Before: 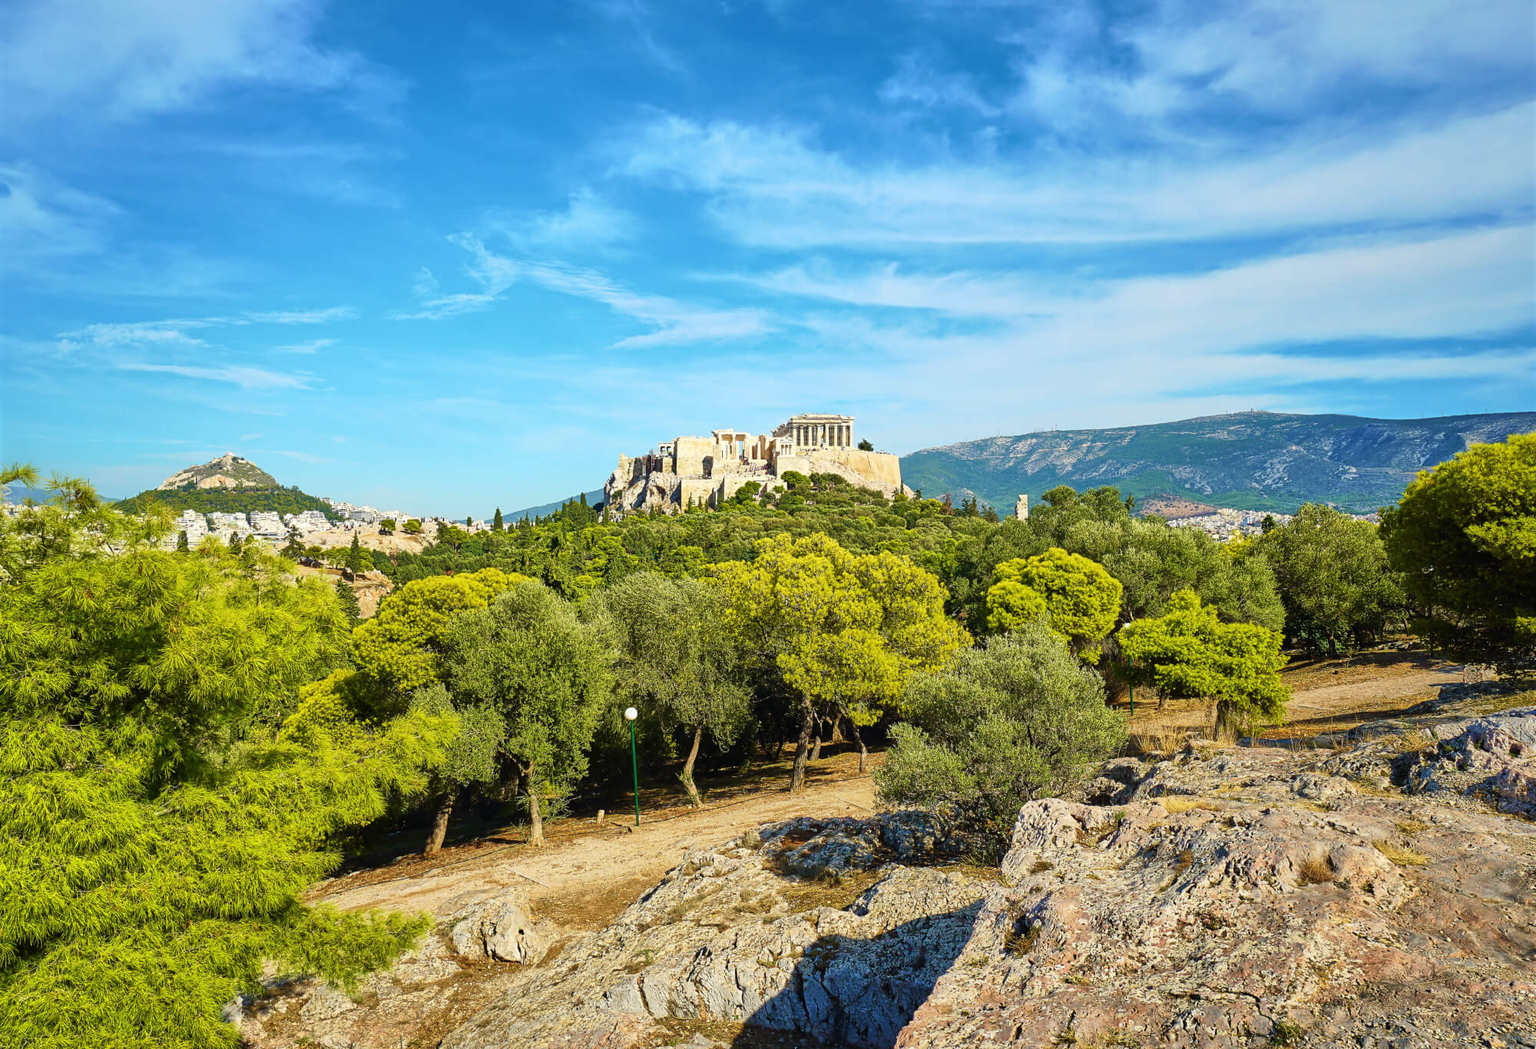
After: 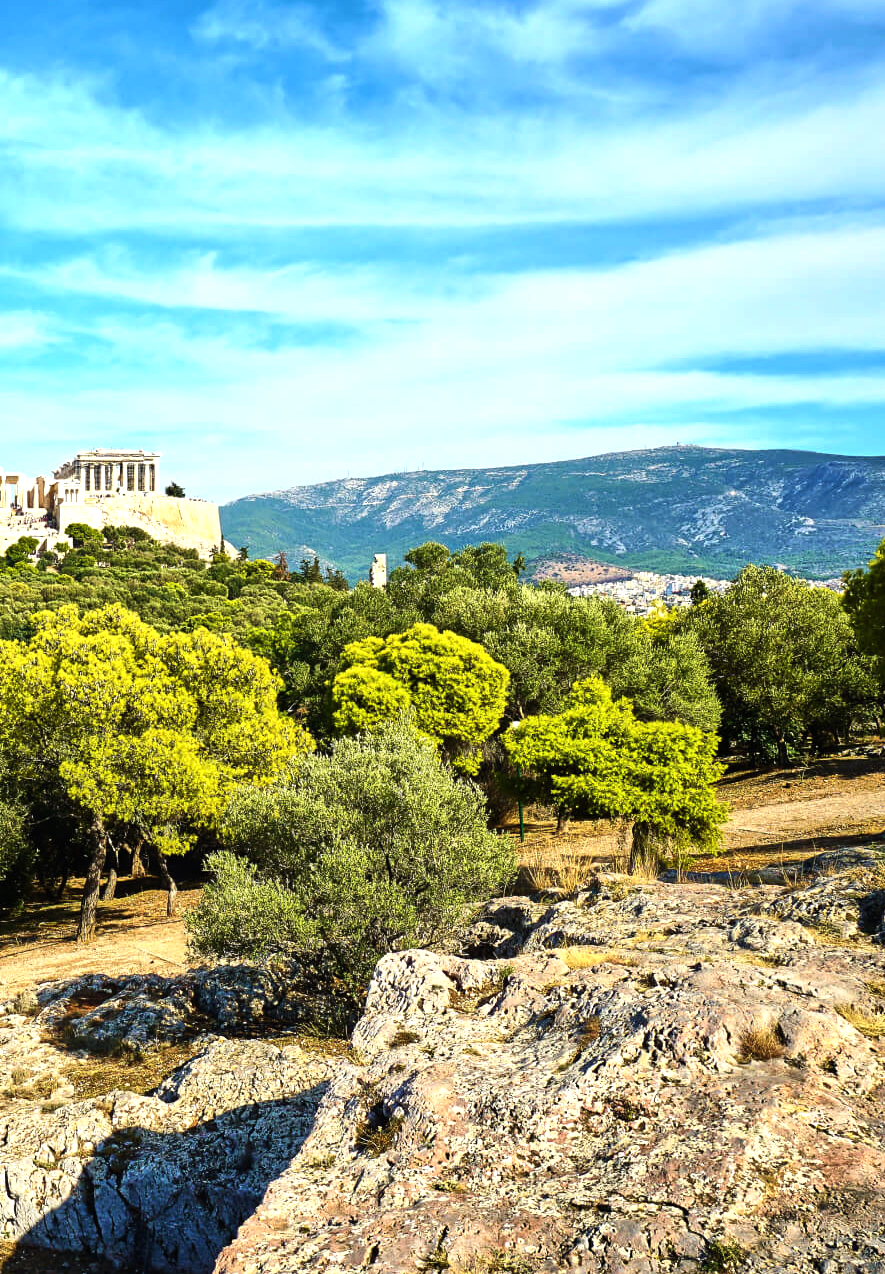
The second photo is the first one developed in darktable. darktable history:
crop: left 47.628%, top 6.643%, right 7.874%
tone equalizer: -8 EV -0.75 EV, -7 EV -0.7 EV, -6 EV -0.6 EV, -5 EV -0.4 EV, -3 EV 0.4 EV, -2 EV 0.6 EV, -1 EV 0.7 EV, +0 EV 0.75 EV, edges refinement/feathering 500, mask exposure compensation -1.57 EV, preserve details no
